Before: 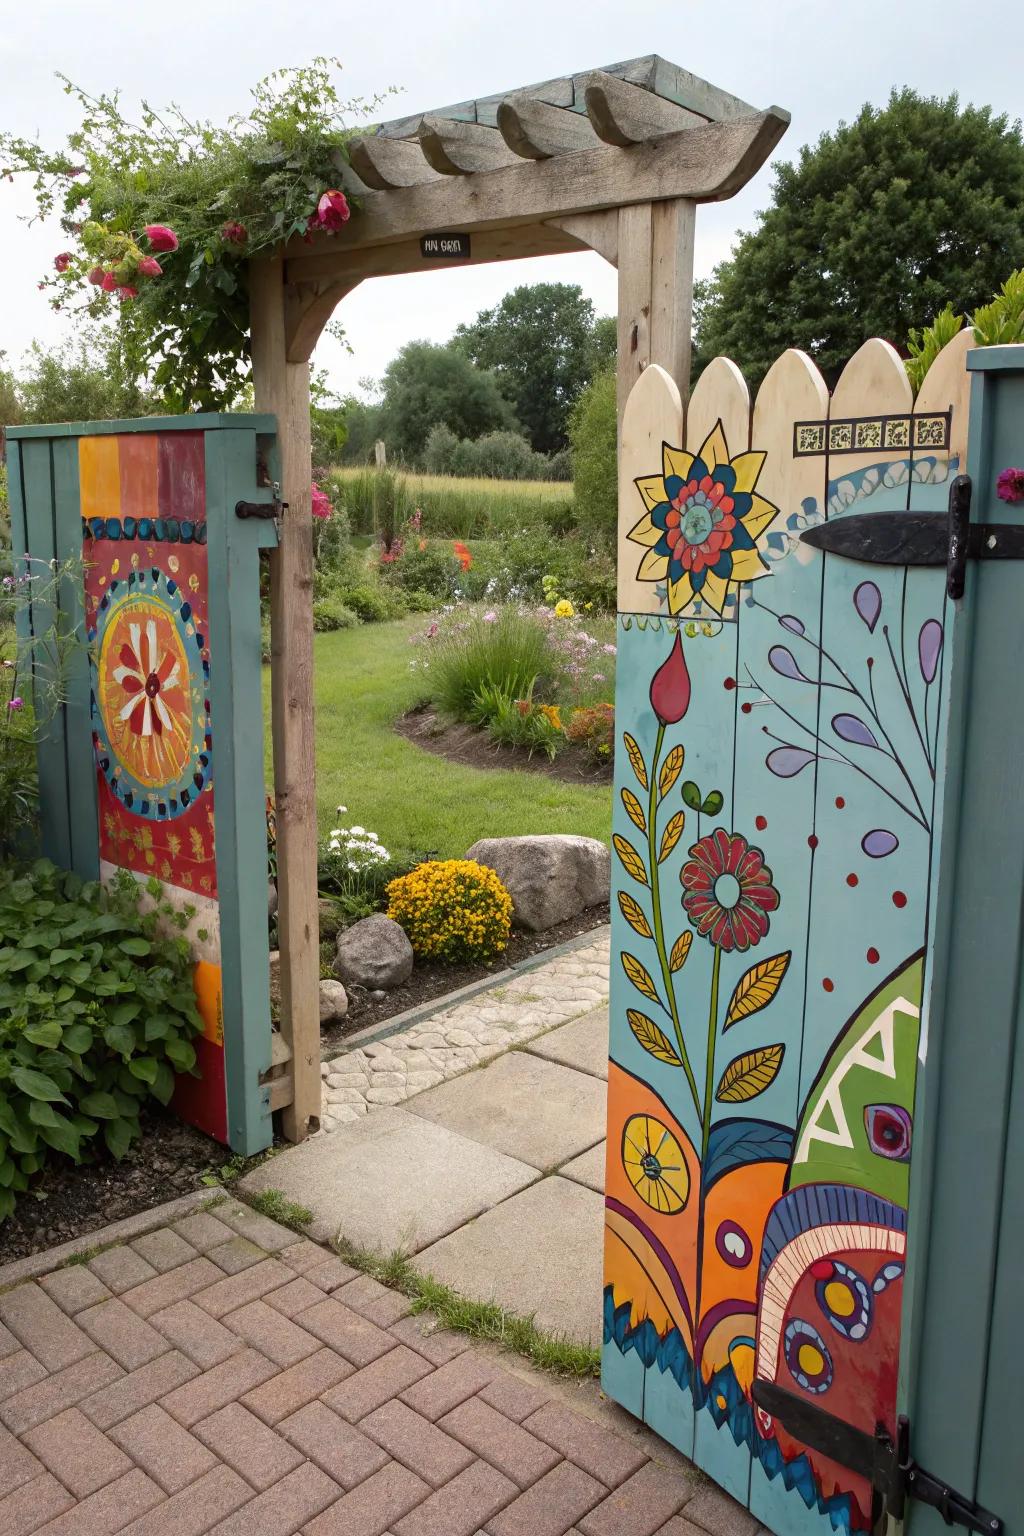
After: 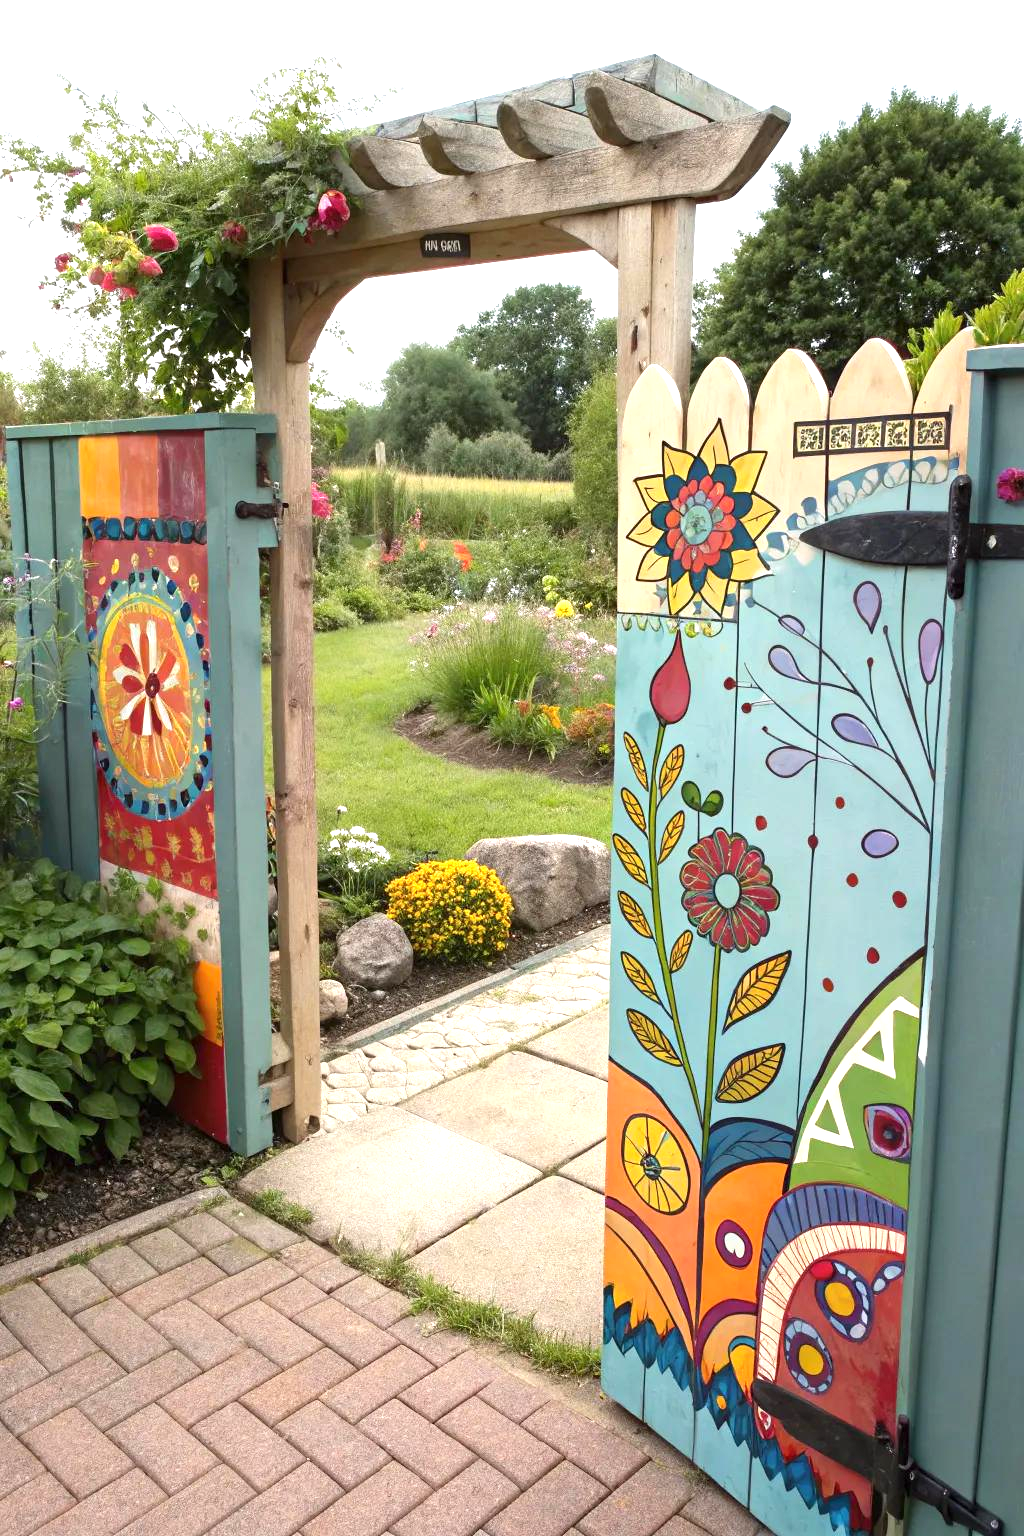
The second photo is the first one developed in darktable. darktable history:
exposure: exposure 0.918 EV, compensate highlight preservation false
